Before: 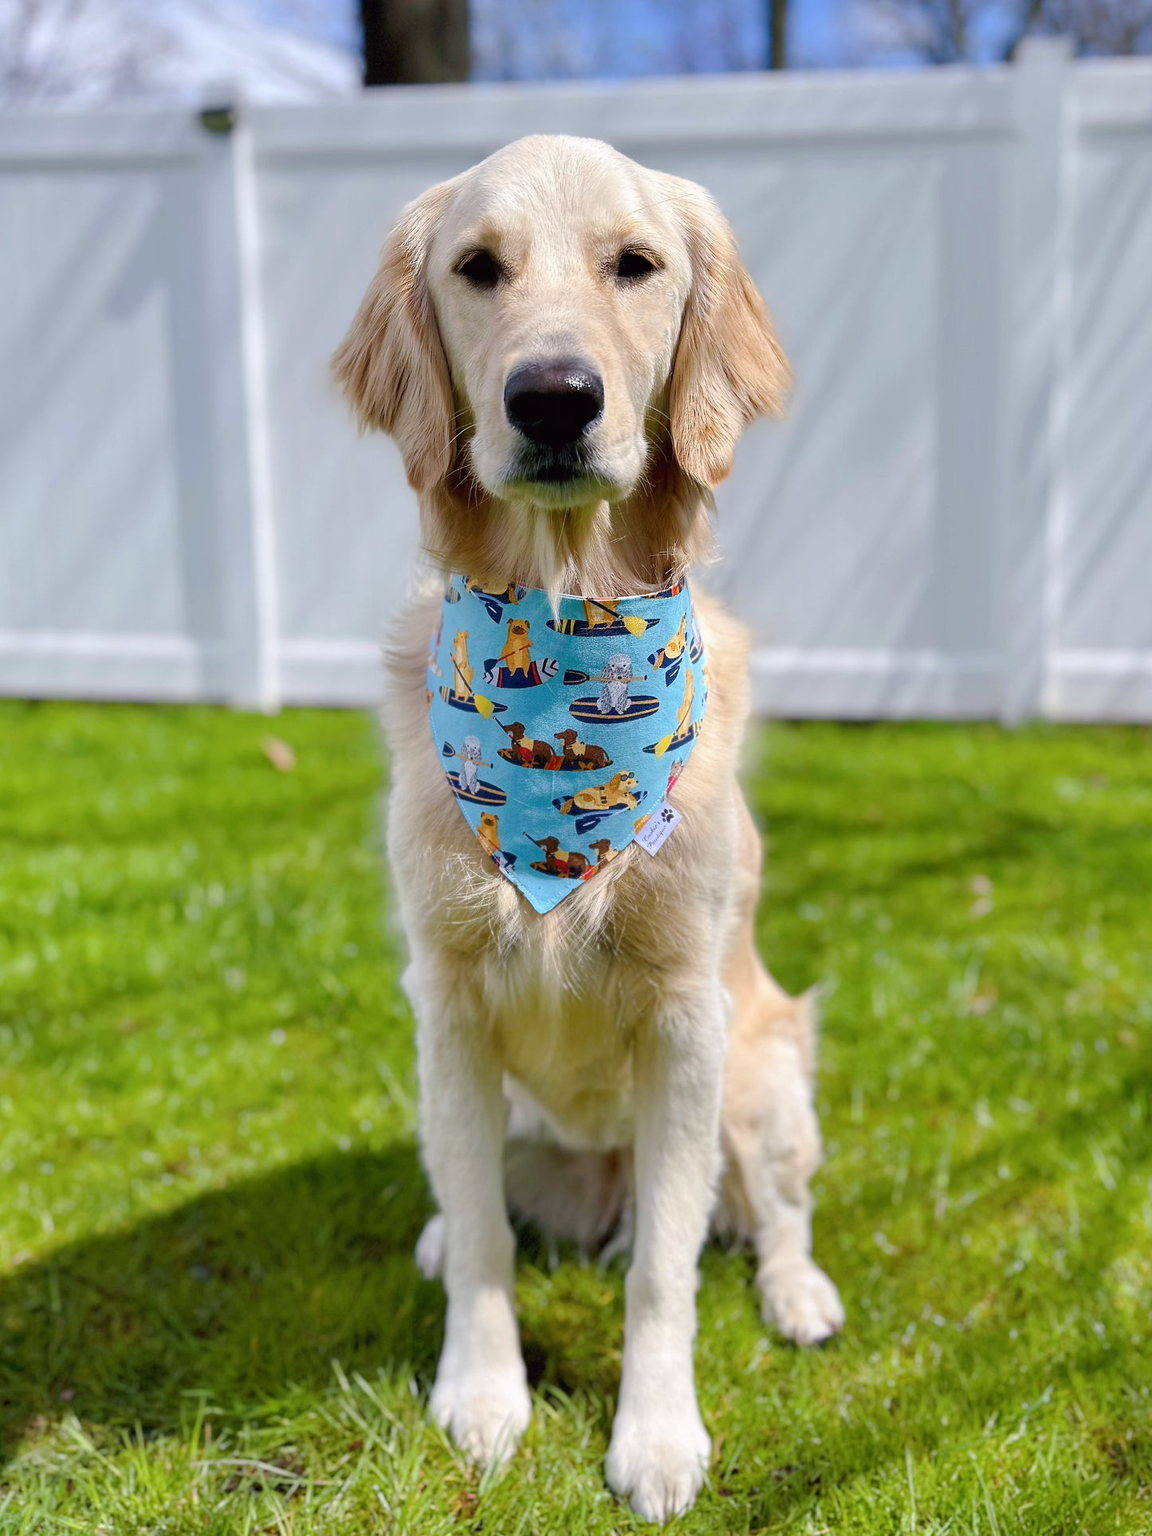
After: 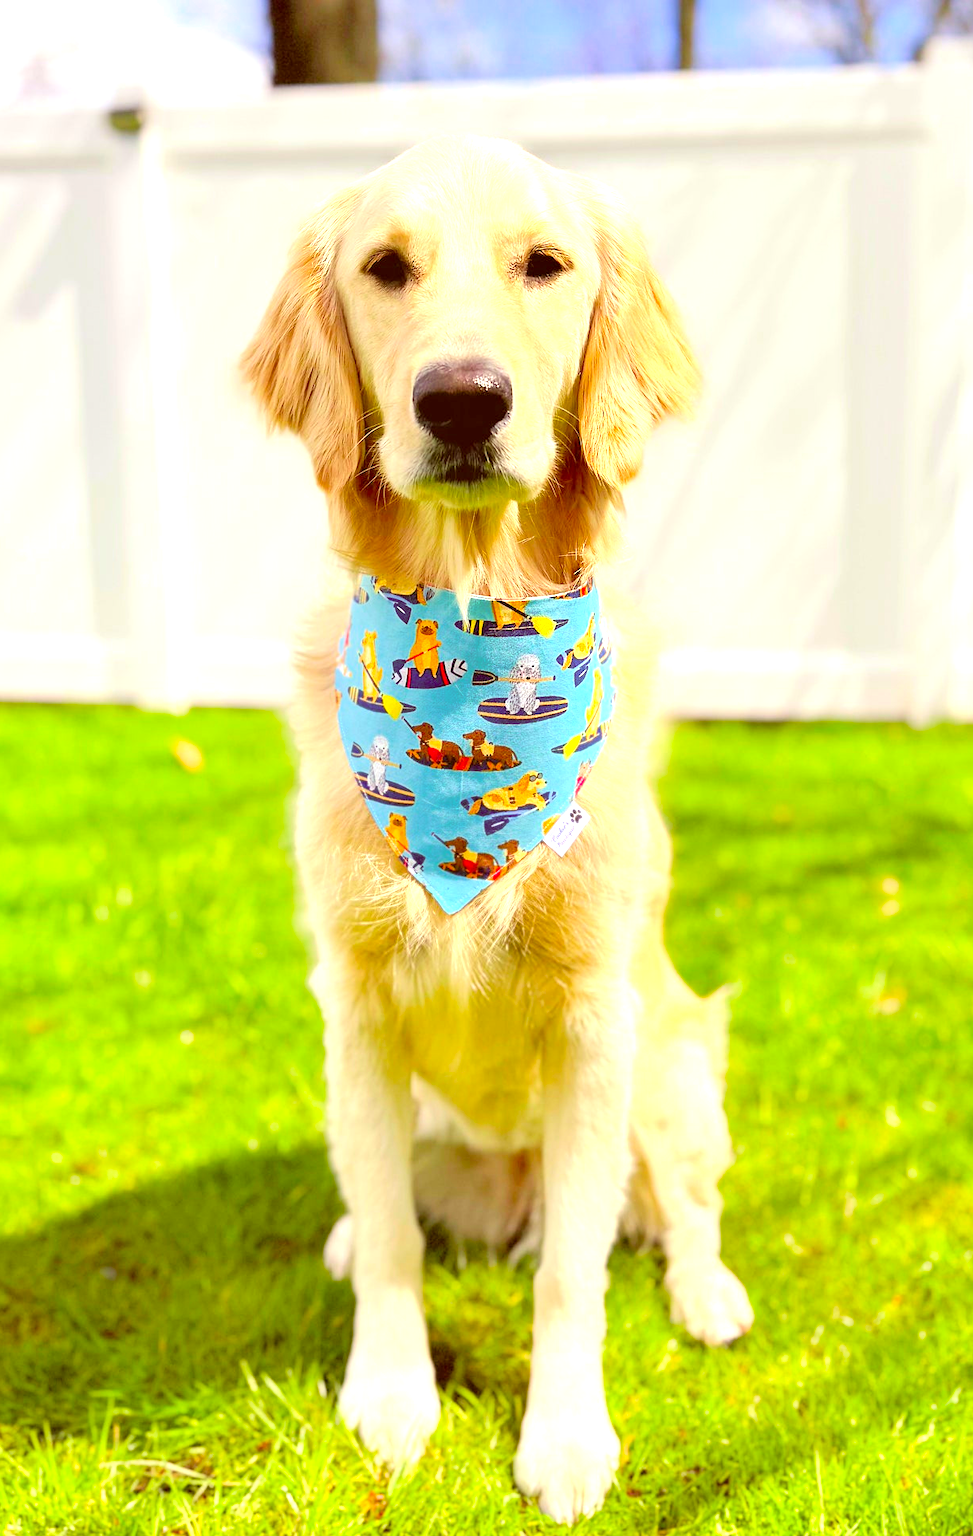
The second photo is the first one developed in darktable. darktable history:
color correction: highlights a* 1.18, highlights b* 23.61, shadows a* 15.89, shadows b* 24.55
color zones: curves: ch0 [(0, 0.5) (0.143, 0.5) (0.286, 0.5) (0.429, 0.495) (0.571, 0.437) (0.714, 0.44) (0.857, 0.496) (1, 0.5)]
contrast brightness saturation: contrast 0.066, brightness 0.173, saturation 0.399
crop: left 8.005%, right 7.458%
exposure: black level correction 0, exposure 1.105 EV, compensate highlight preservation false
